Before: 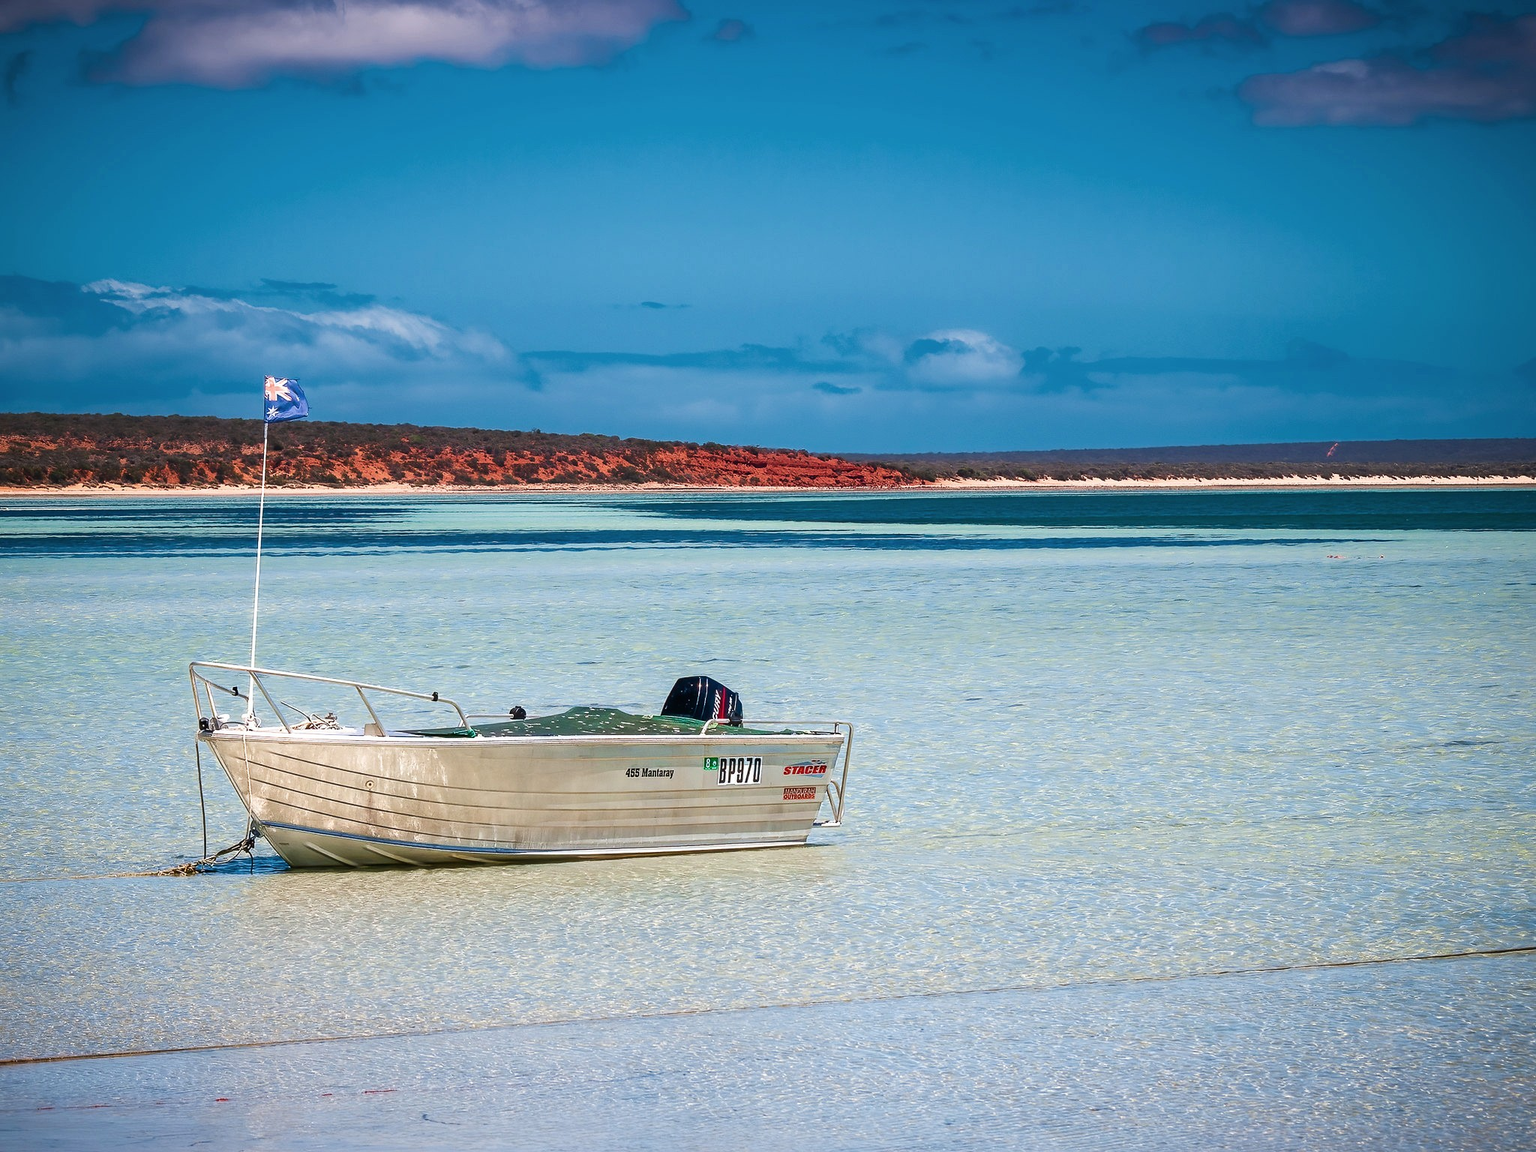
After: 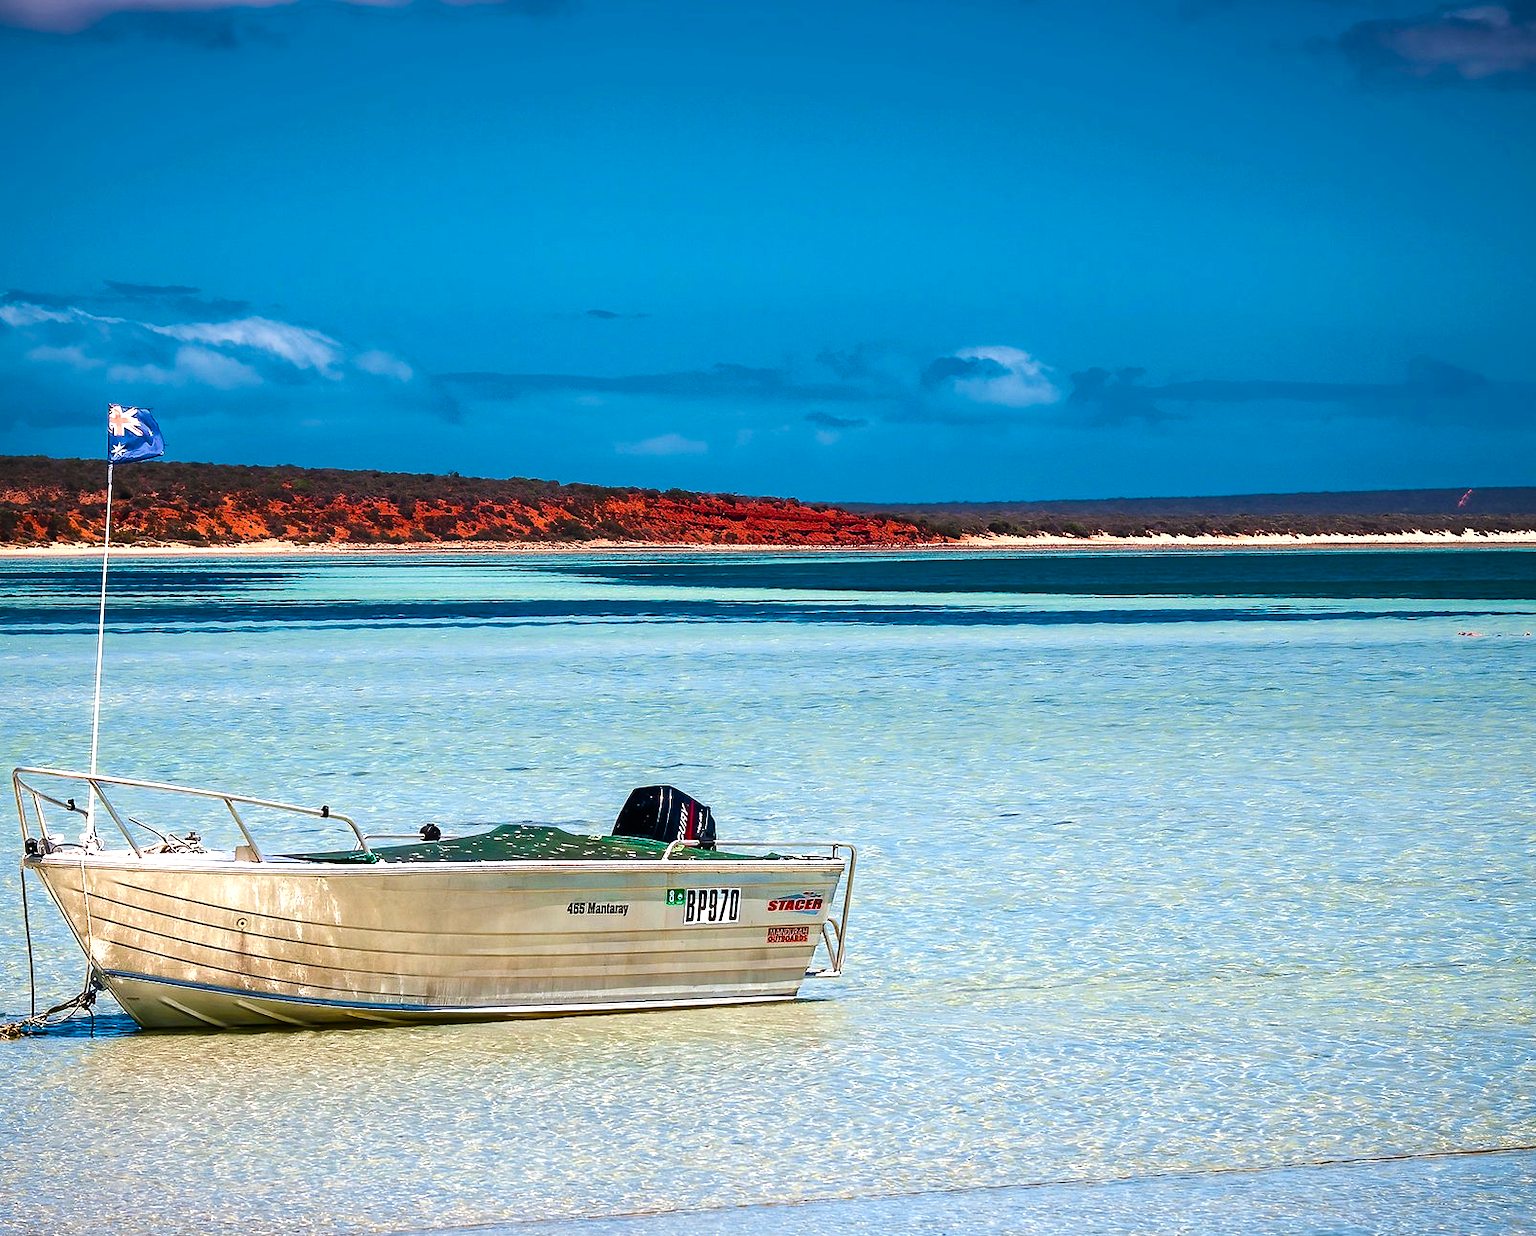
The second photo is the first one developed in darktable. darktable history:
color balance rgb: shadows lift › luminance -9.9%, shadows lift › chroma 0.694%, shadows lift › hue 115.82°, perceptual saturation grading › global saturation 29.735%, global vibrance 25.093%, contrast 20.472%
tone curve: curves: ch0 [(0, 0) (0.915, 0.89) (1, 1)], color space Lab, independent channels, preserve colors none
crop: left 11.695%, top 5.072%, right 9.565%, bottom 10.395%
